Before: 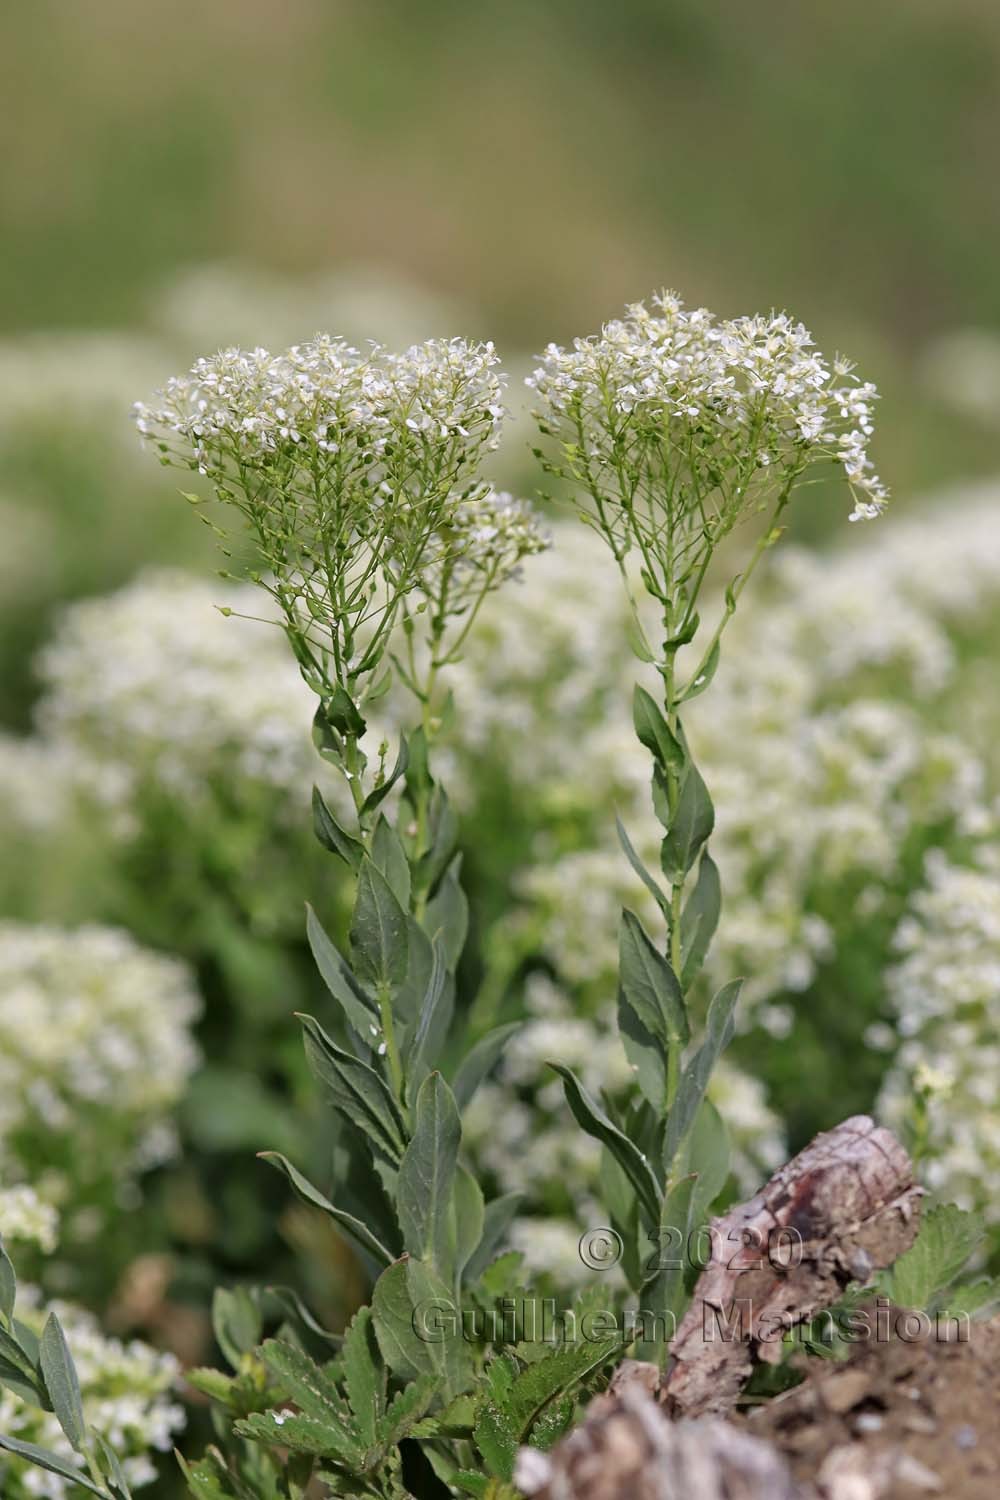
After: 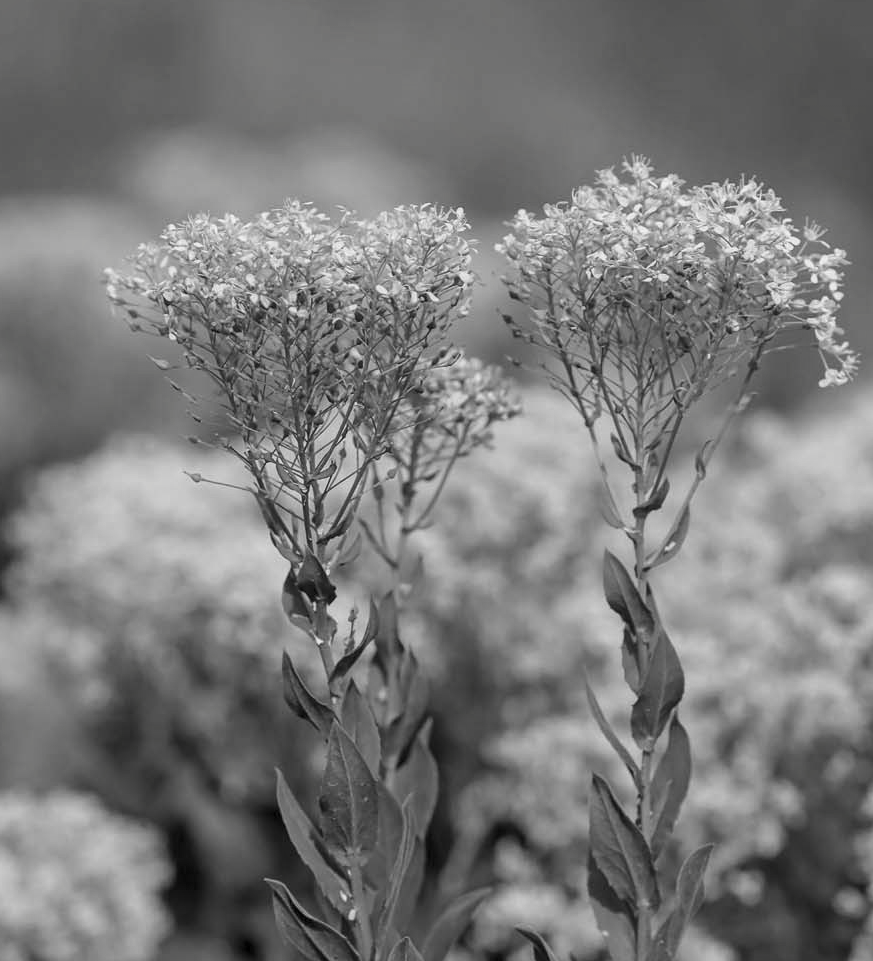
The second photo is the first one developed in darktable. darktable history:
local contrast: on, module defaults
exposure: exposure -0.39 EV, compensate exposure bias true, compensate highlight preservation false
crop: left 3.02%, top 8.996%, right 9.664%, bottom 26.915%
contrast brightness saturation: saturation -0.998
